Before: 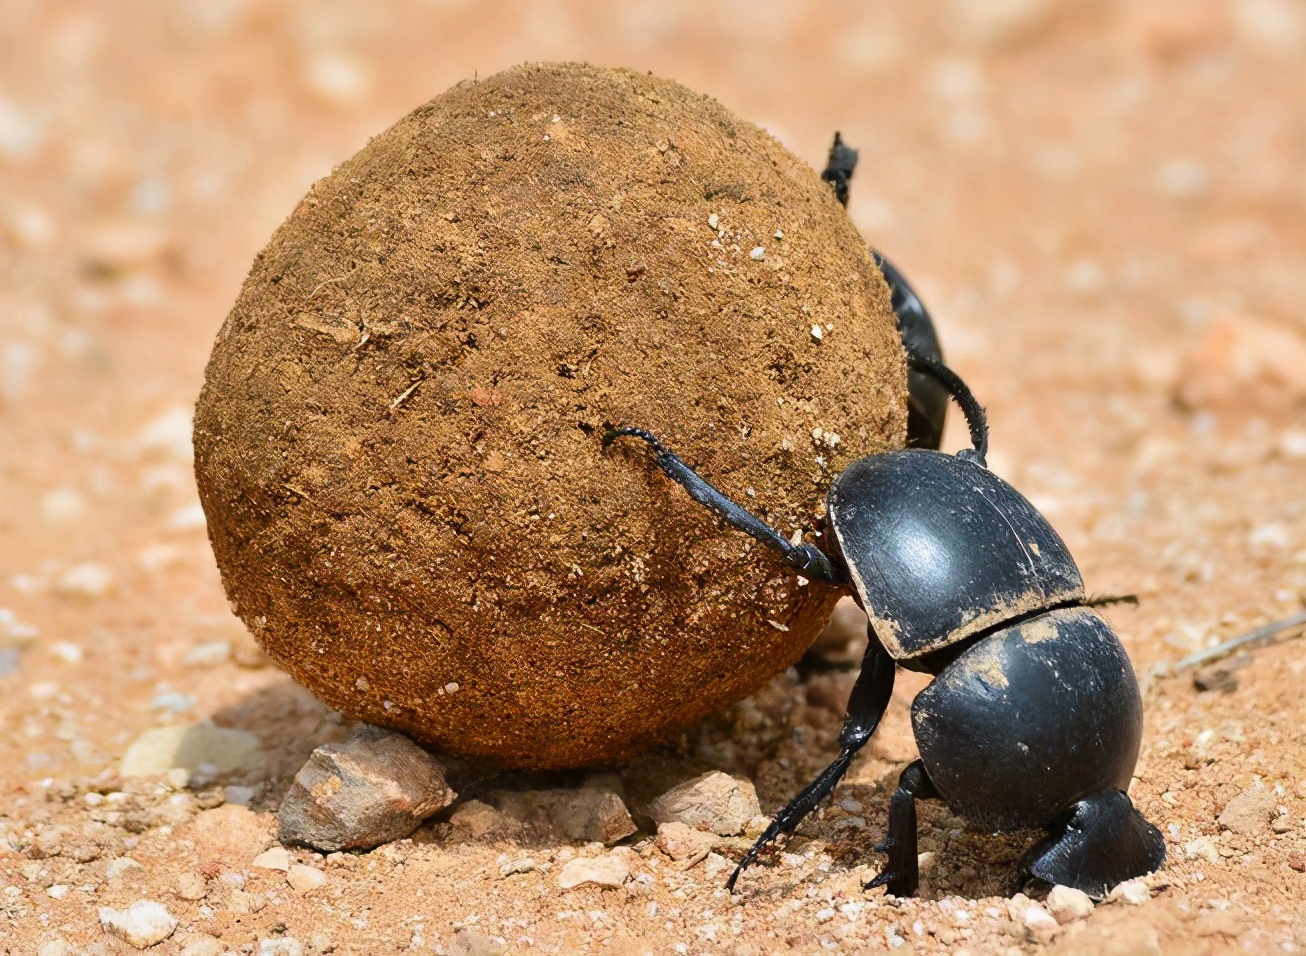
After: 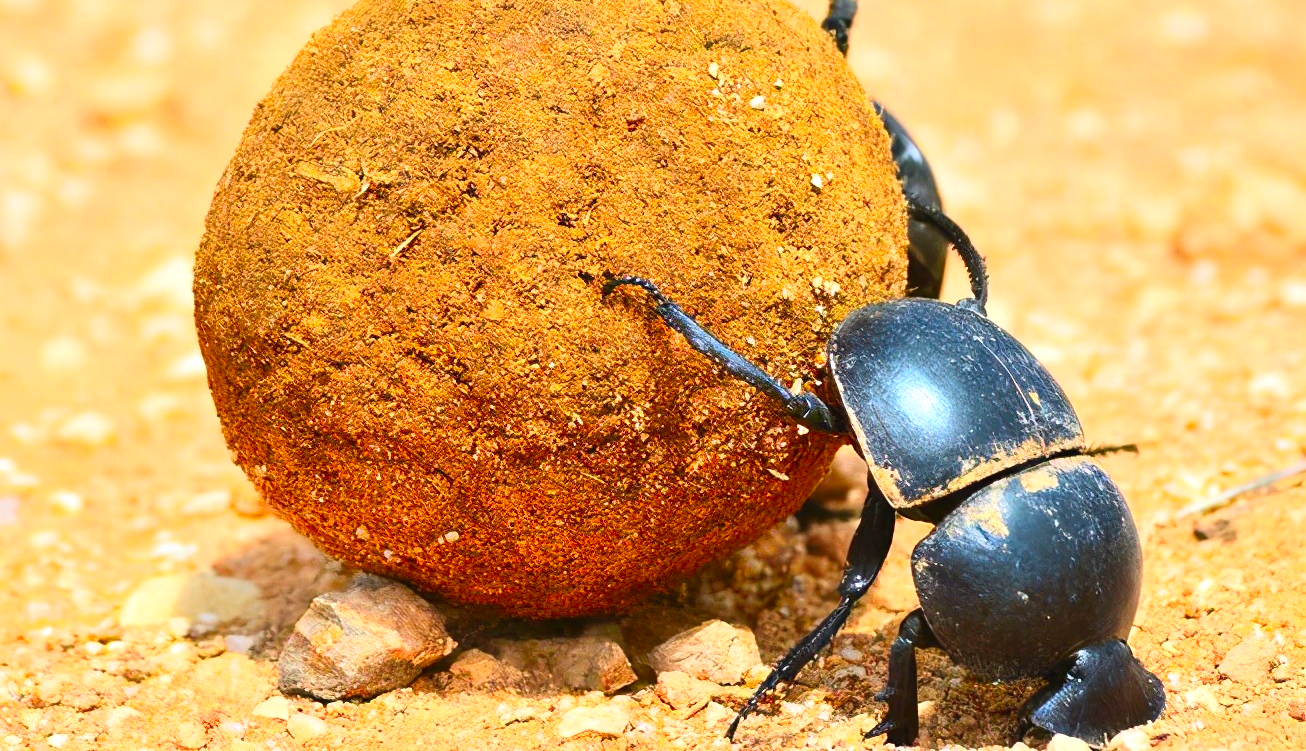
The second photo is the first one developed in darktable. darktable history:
crop and rotate: top 15.974%, bottom 5.372%
exposure: black level correction 0, exposure 0.398 EV, compensate exposure bias true, compensate highlight preservation false
contrast brightness saturation: contrast 0.203, brightness 0.196, saturation 0.787
